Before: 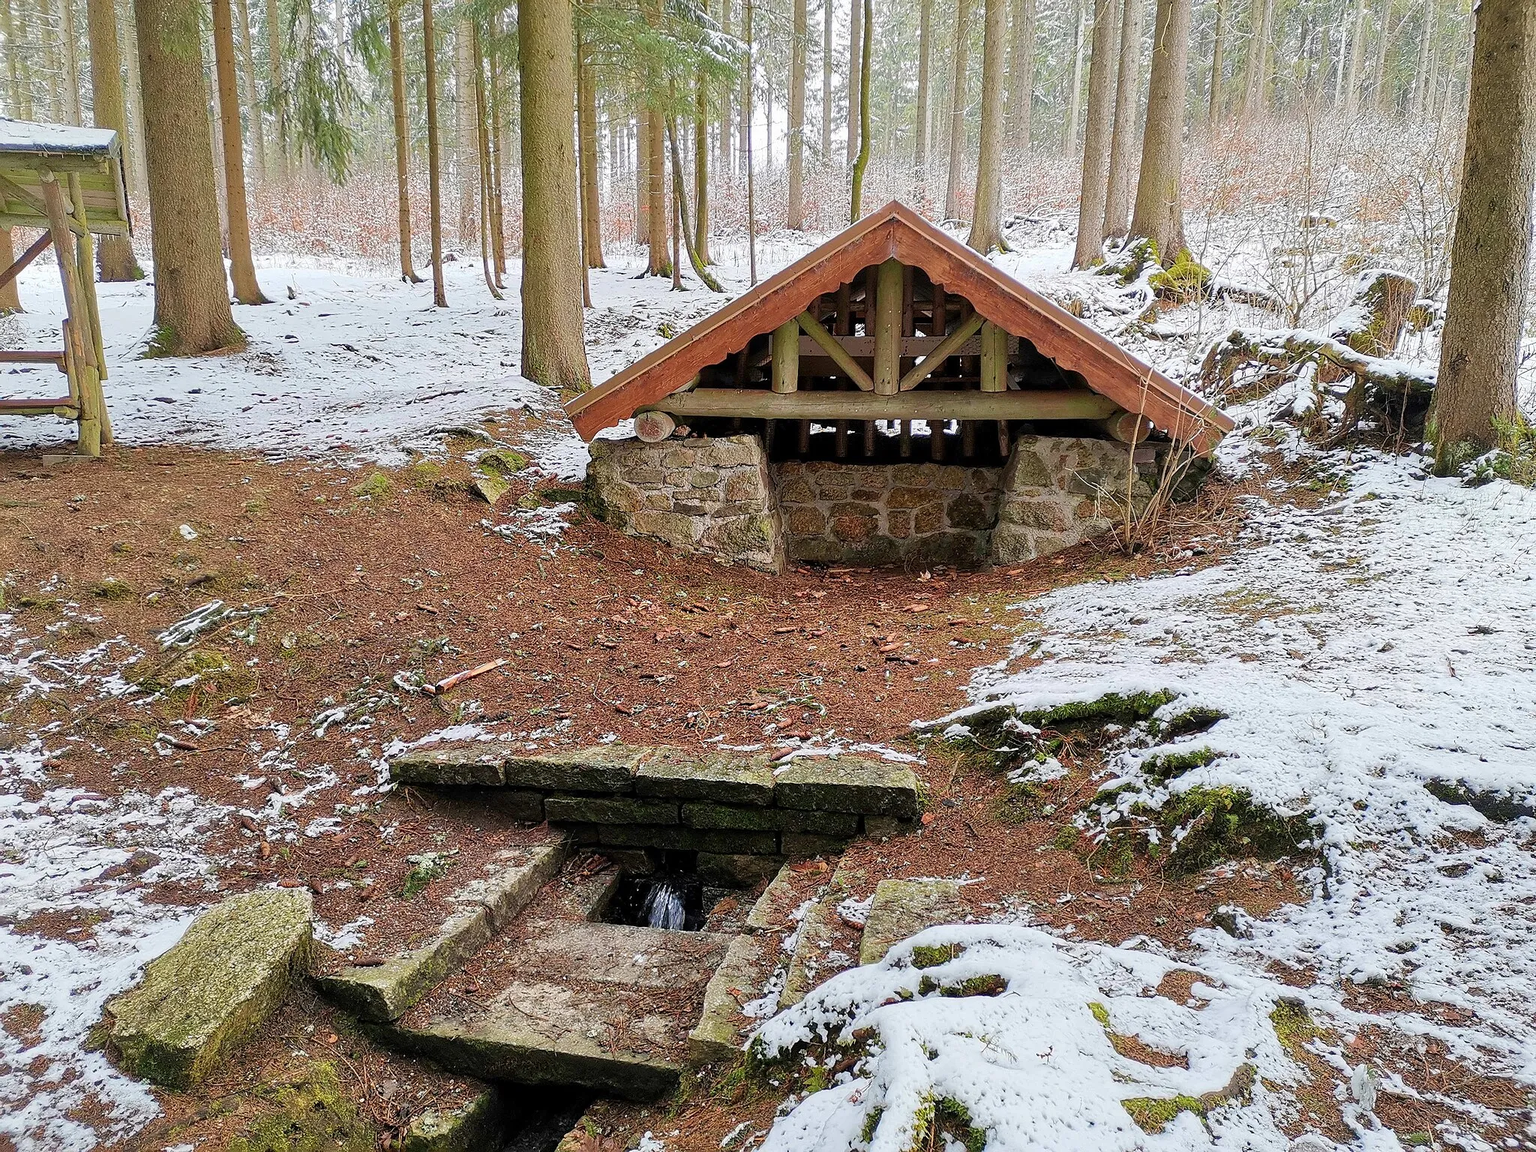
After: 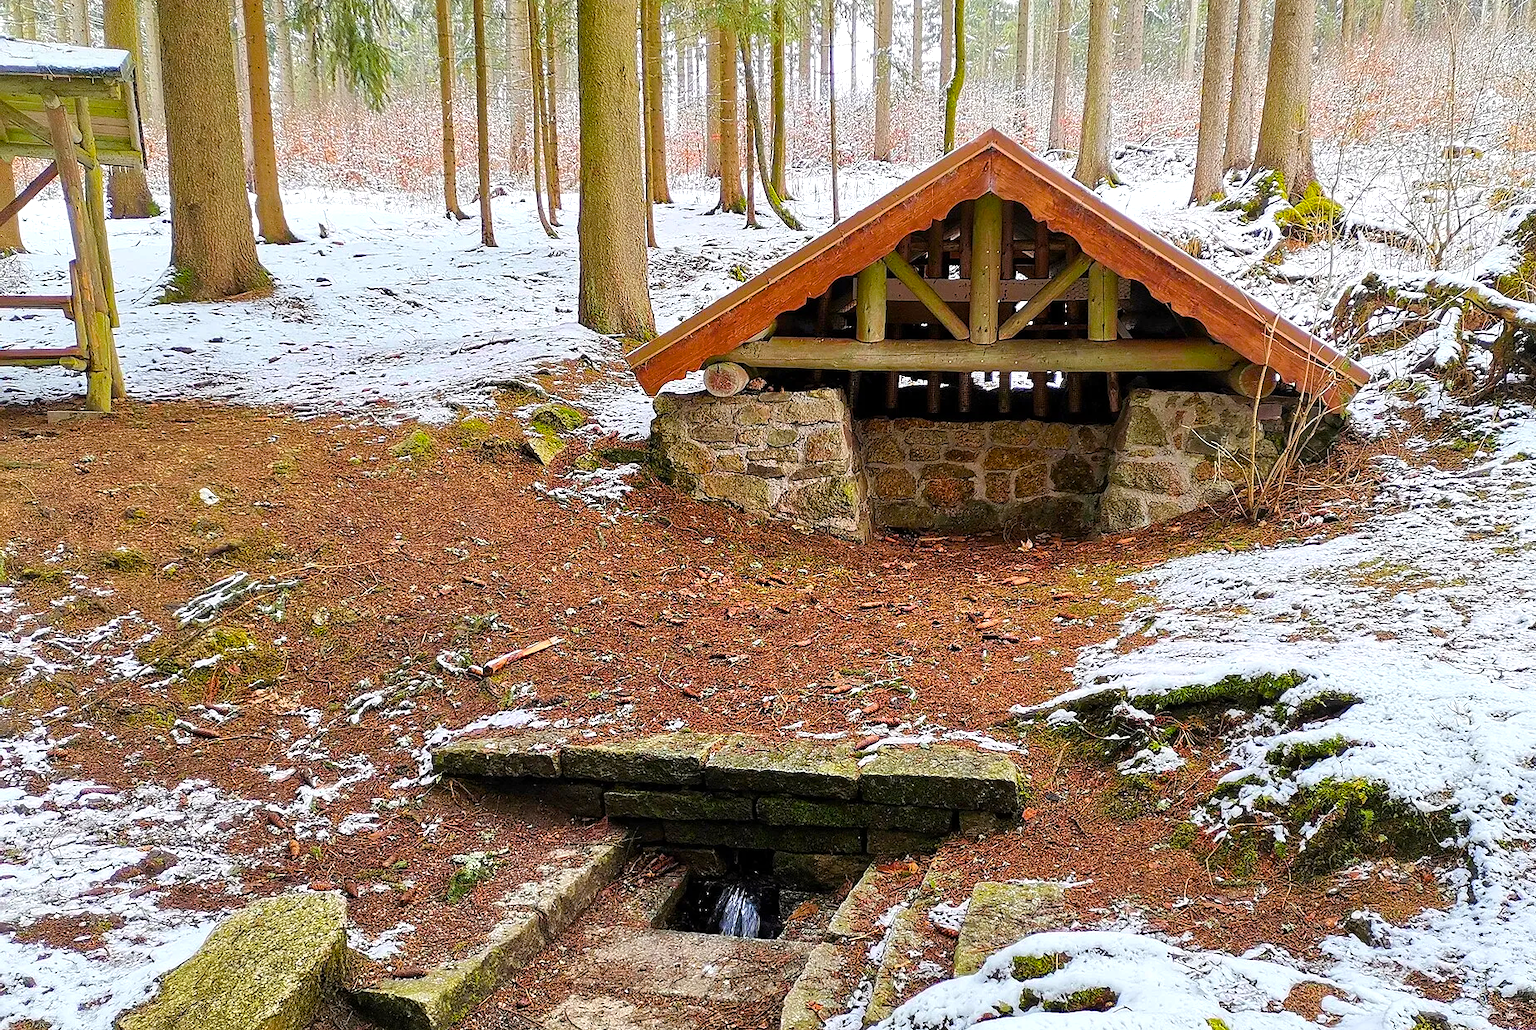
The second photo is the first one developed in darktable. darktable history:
crop: top 7.391%, right 9.816%, bottom 11.934%
color balance rgb: shadows lift › chroma 1.031%, shadows lift › hue 31.39°, linear chroma grading › global chroma 14.511%, perceptual saturation grading › global saturation 25.379%, perceptual brilliance grading › highlights 7.859%, perceptual brilliance grading › mid-tones 3.914%, perceptual brilliance grading › shadows 1.393%
